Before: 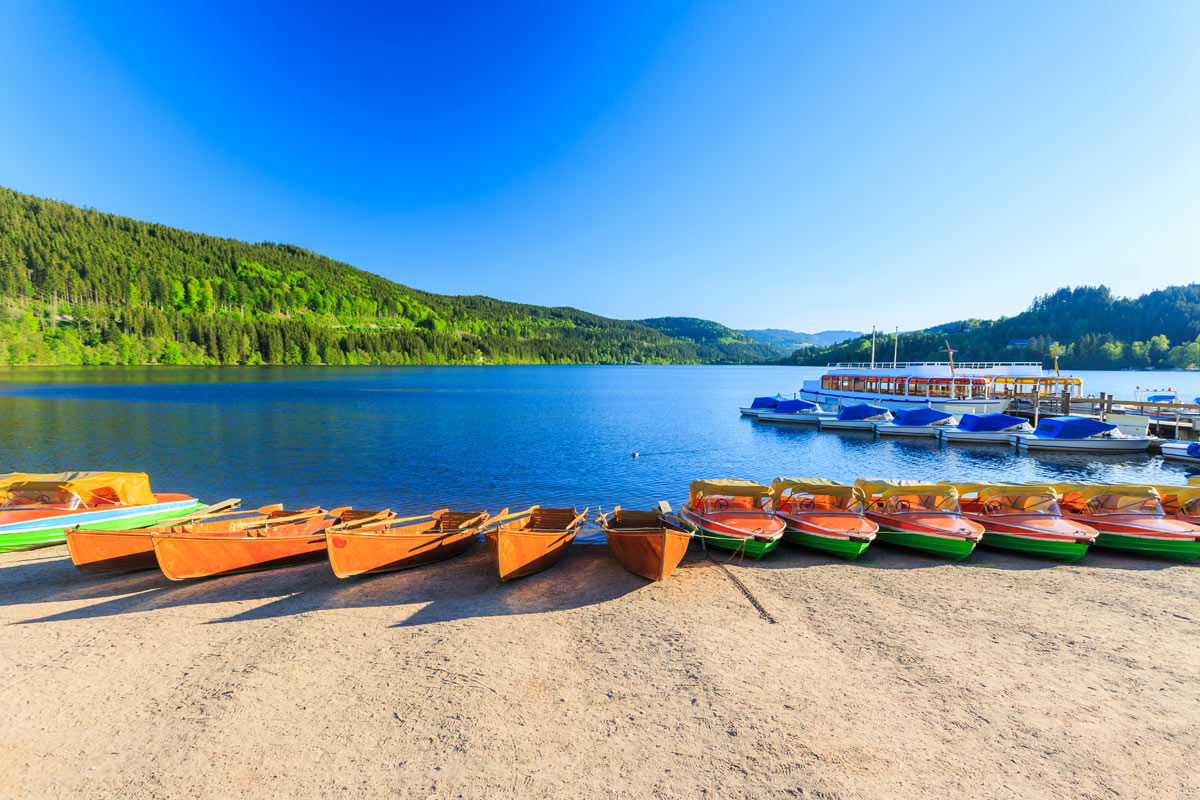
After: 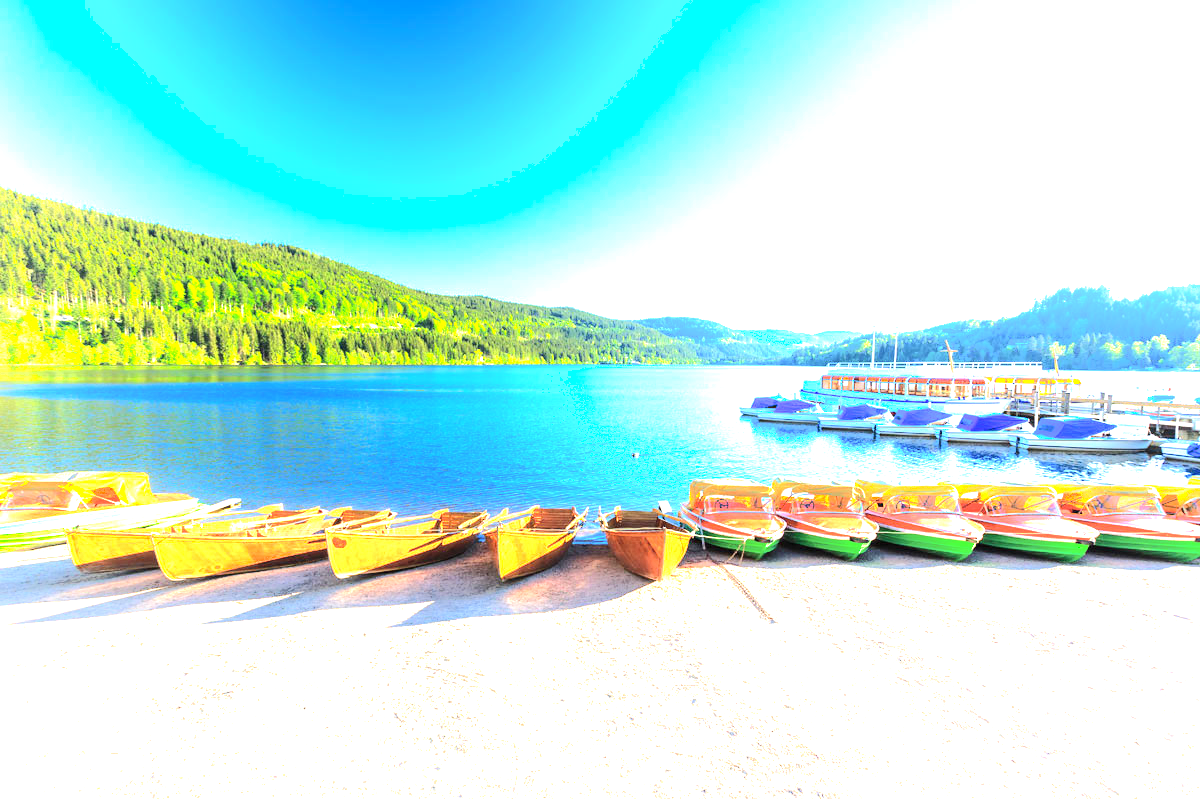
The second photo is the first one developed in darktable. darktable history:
crop: bottom 0.07%
shadows and highlights: radius 94.1, shadows -15.92, white point adjustment 0.242, highlights 32.55, compress 48.63%, soften with gaussian
levels: levels [0, 0.374, 0.749]
exposure: black level correction 0, exposure 0.844 EV, compensate exposure bias true, compensate highlight preservation false
